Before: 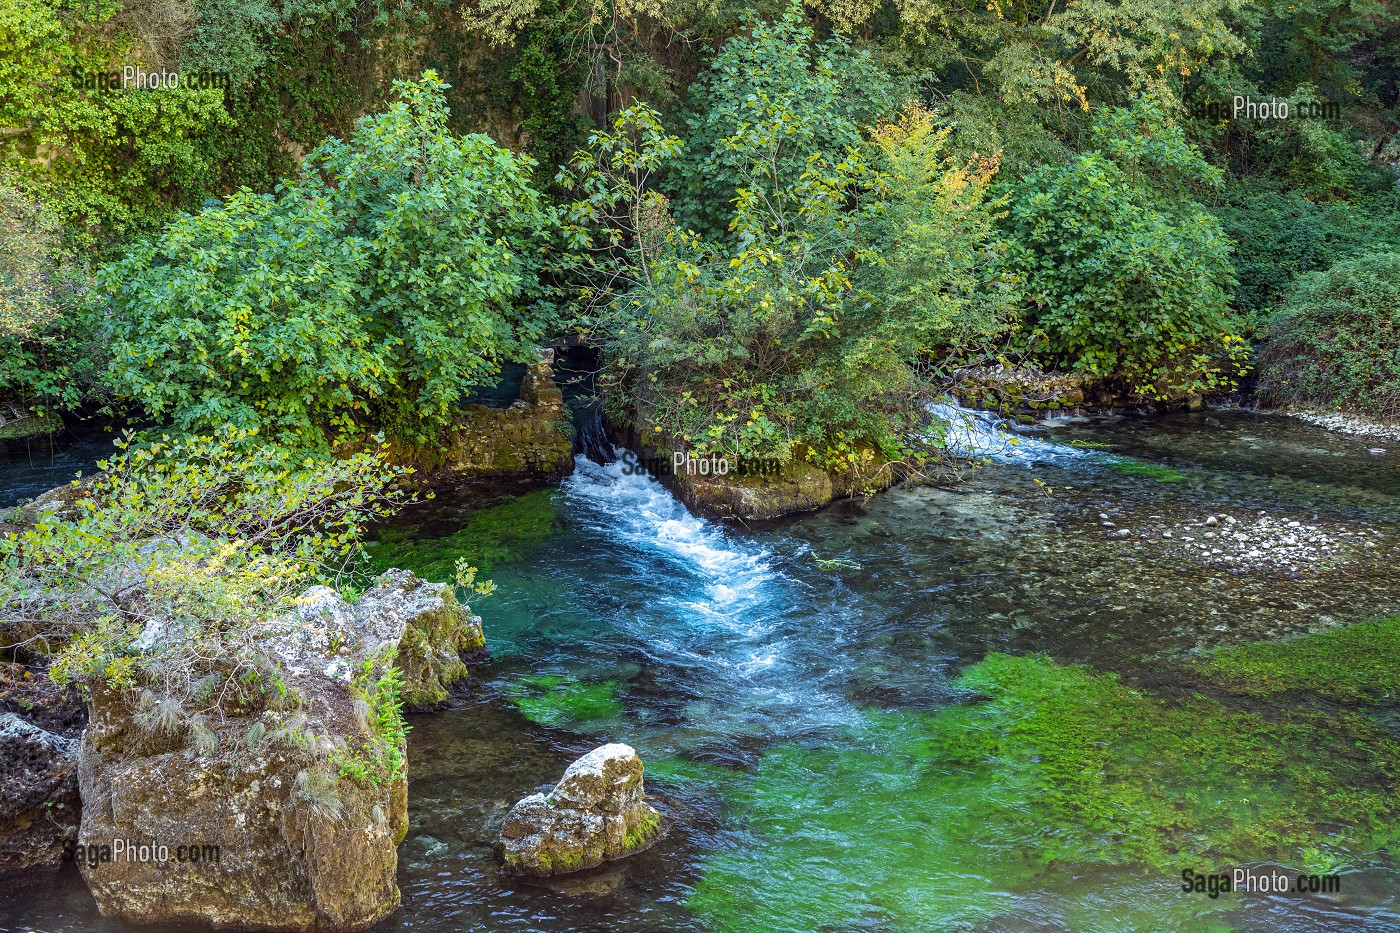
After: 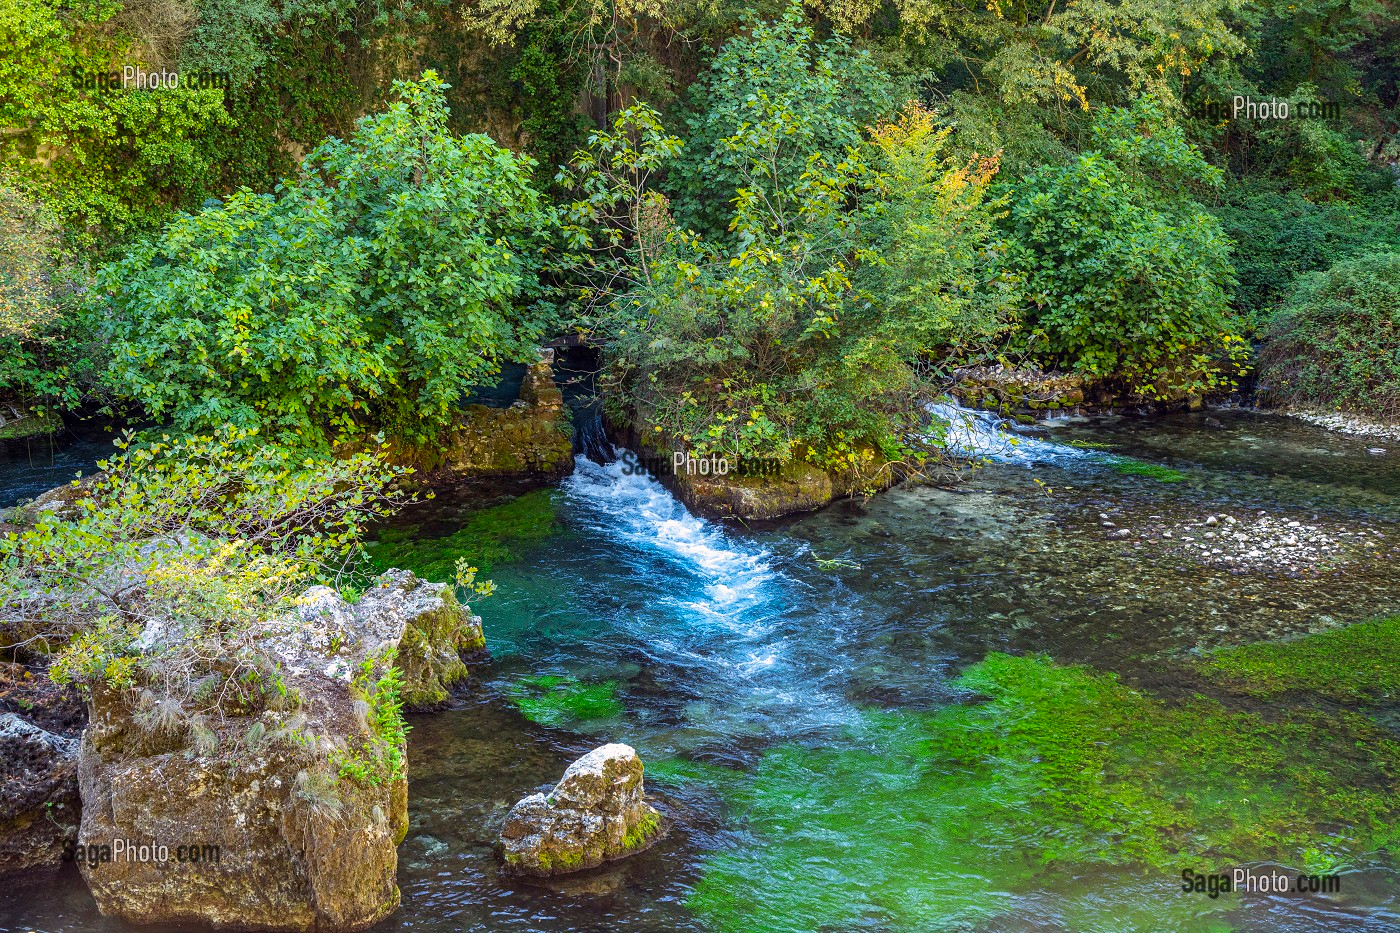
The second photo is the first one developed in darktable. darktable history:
color correction: highlights a* 3.18, highlights b* 1.98, saturation 1.22
